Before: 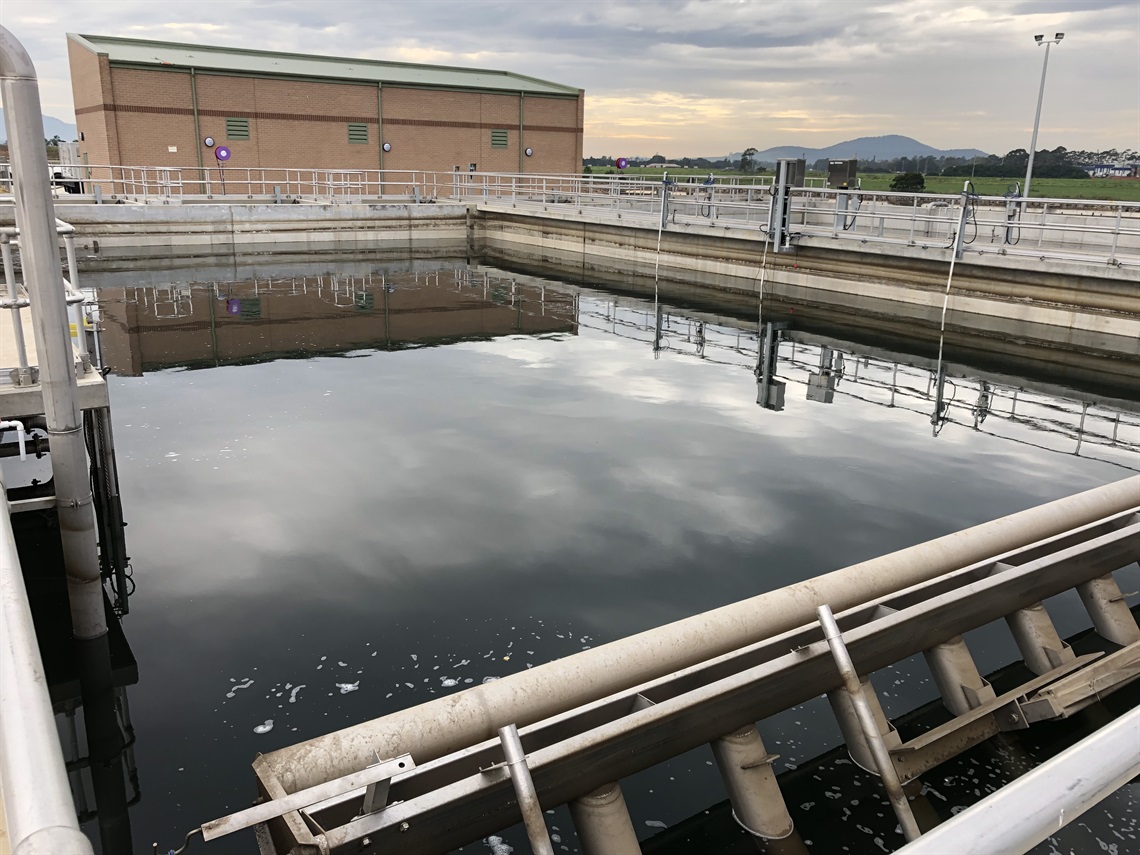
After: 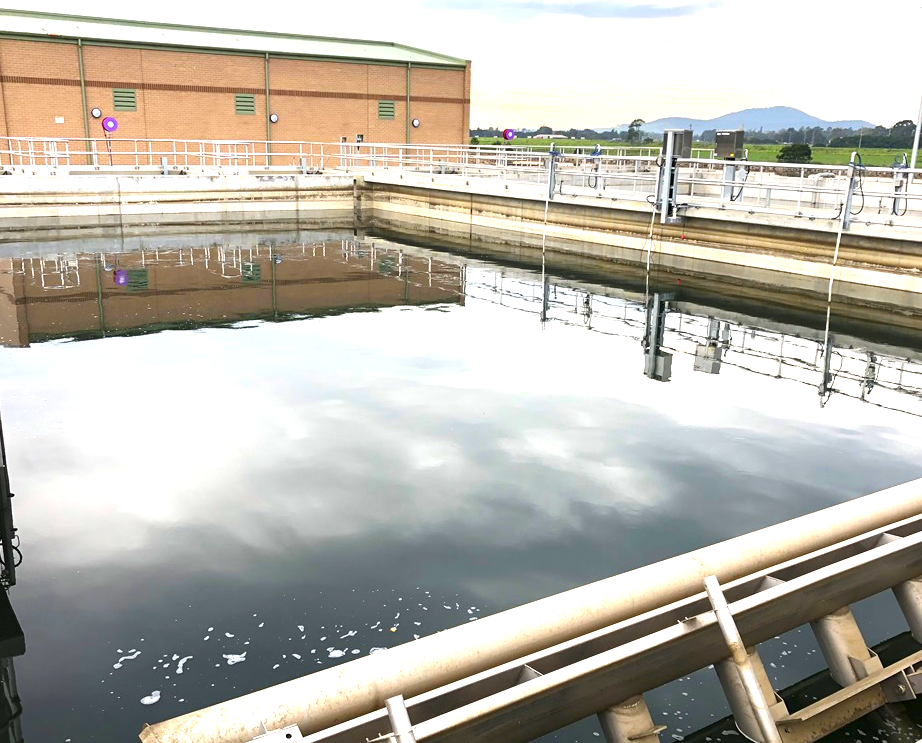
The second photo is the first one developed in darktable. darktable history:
crop: left 9.929%, top 3.475%, right 9.188%, bottom 9.529%
exposure: black level correction 0, exposure 1.3 EV, compensate exposure bias true, compensate highlight preservation false
color balance rgb: linear chroma grading › global chroma 15%, perceptual saturation grading › global saturation 30%
